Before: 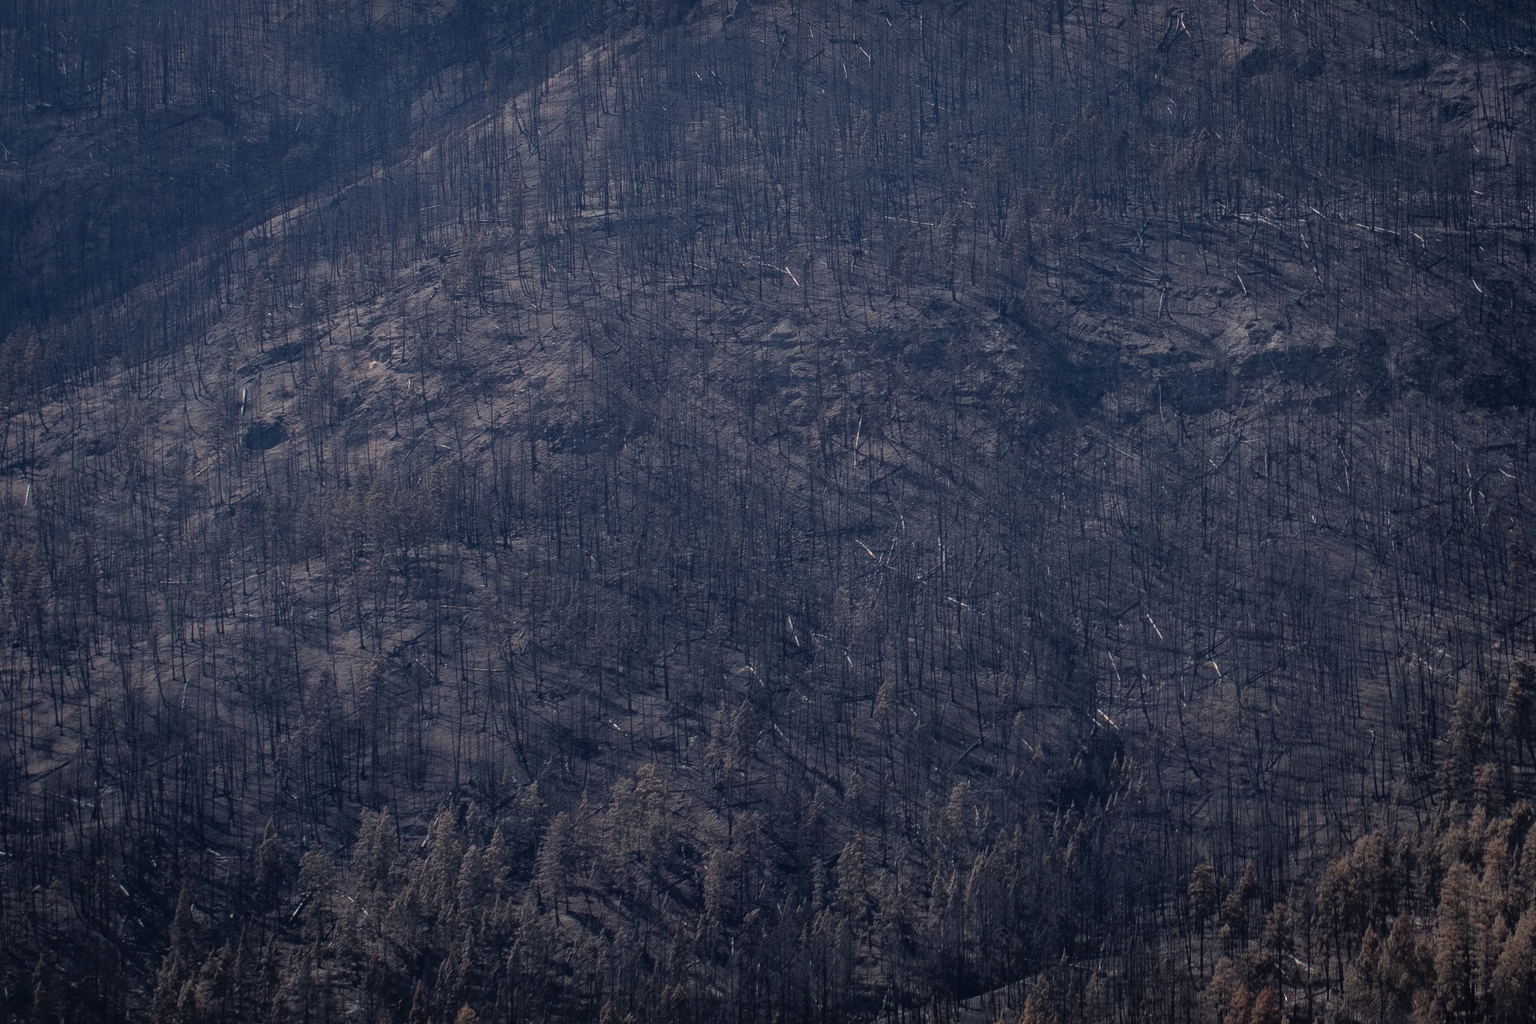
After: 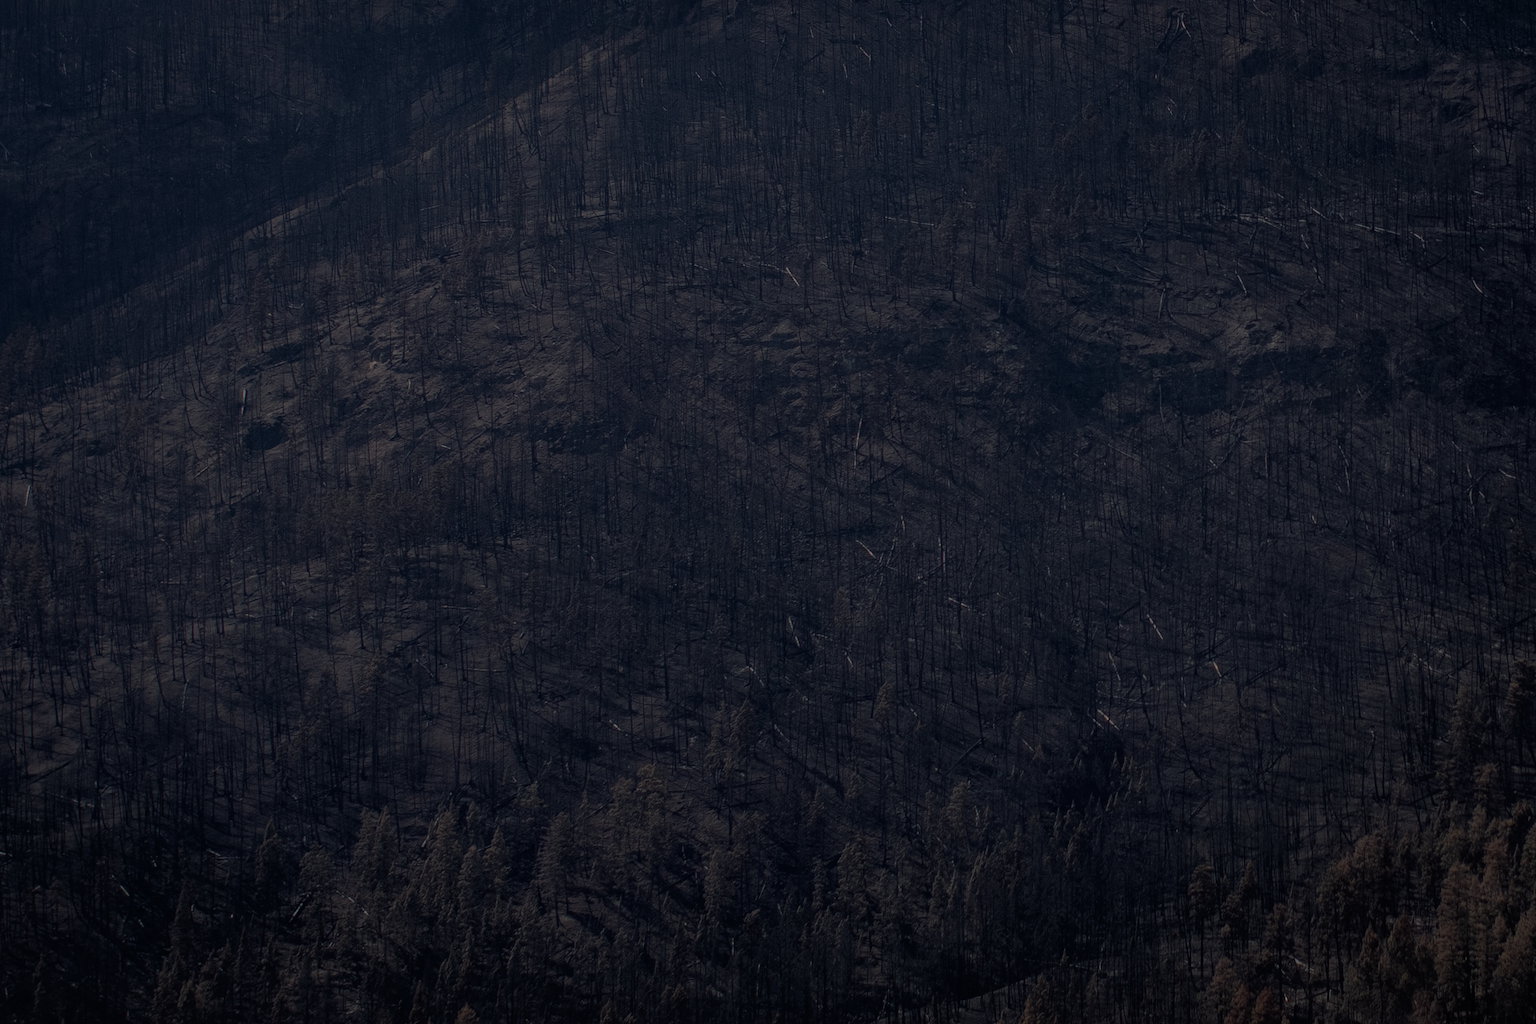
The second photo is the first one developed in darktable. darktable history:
tone equalizer: -8 EV -1.97 EV, -7 EV -1.98 EV, -6 EV -1.98 EV, -5 EV -1.98 EV, -4 EV -1.98 EV, -3 EV -1.97 EV, -2 EV -1.98 EV, -1 EV -1.6 EV, +0 EV -1.99 EV
